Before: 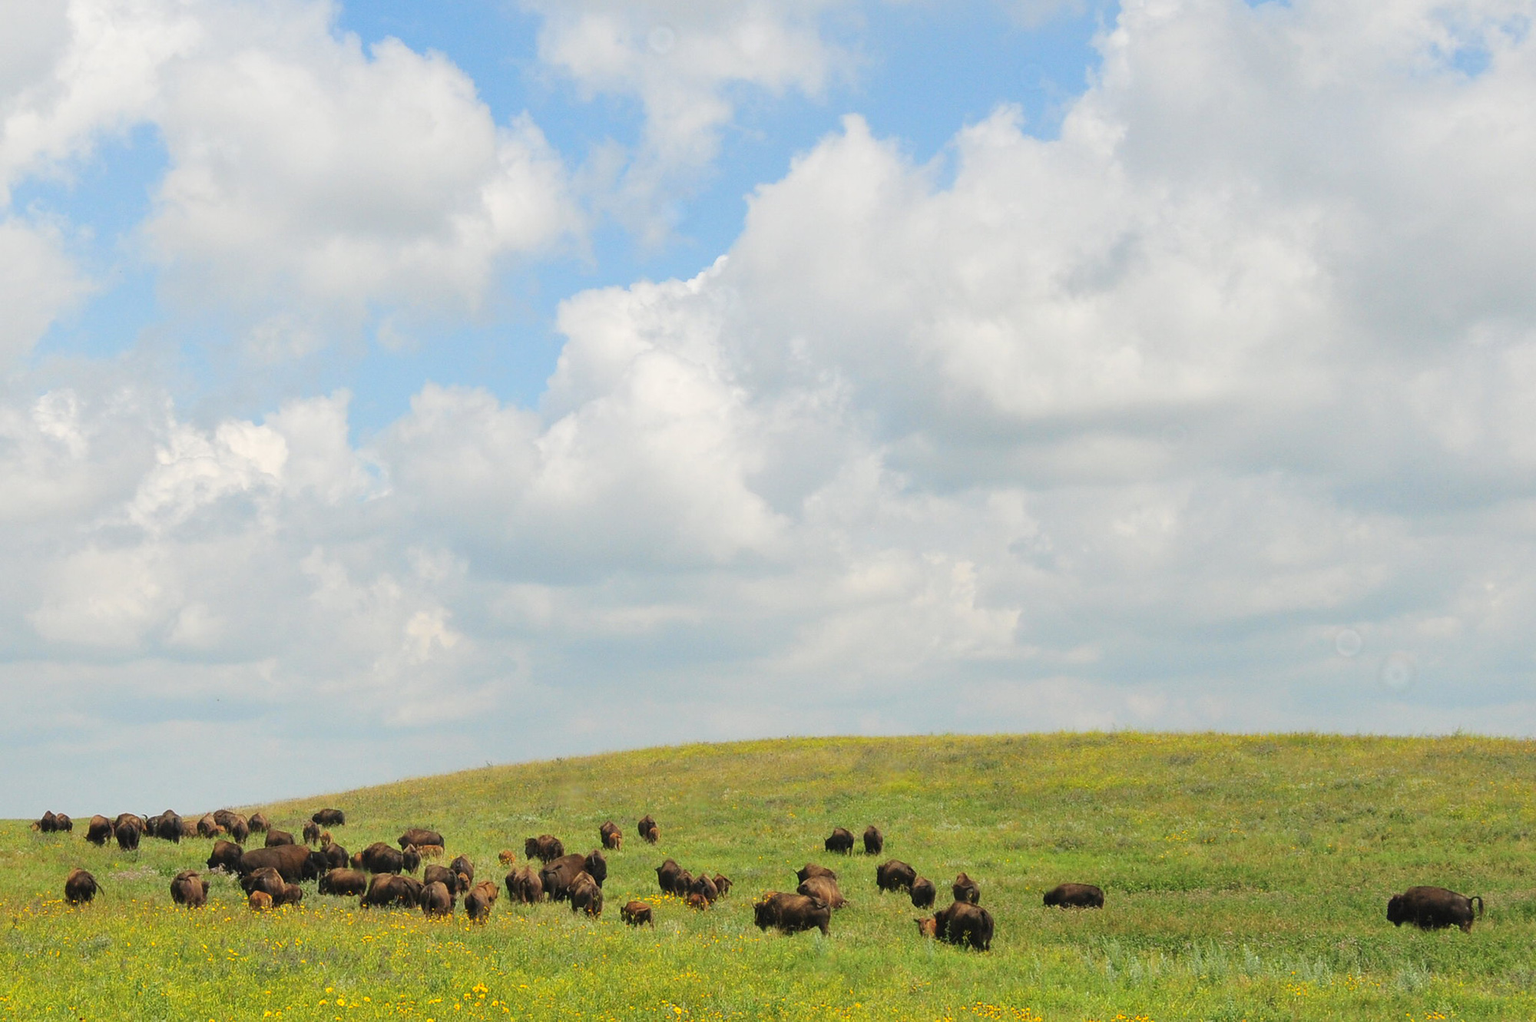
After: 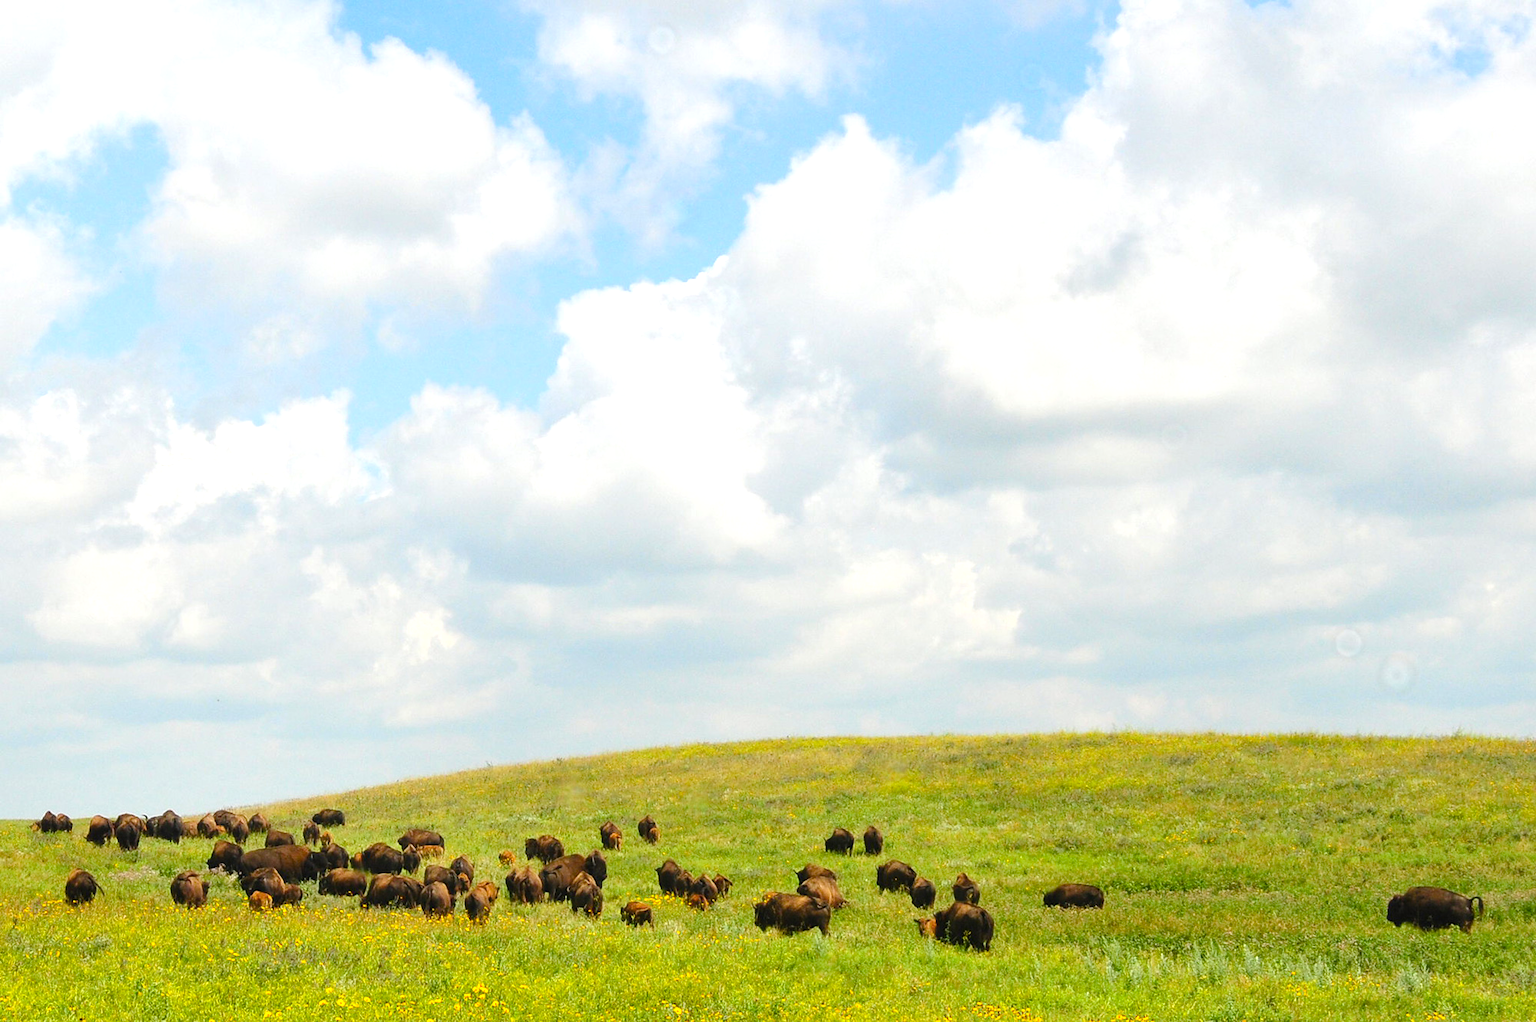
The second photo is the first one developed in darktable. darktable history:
color balance rgb: perceptual saturation grading › global saturation 35.11%, perceptual saturation grading › highlights -29.882%, perceptual saturation grading › shadows 34.851%, global vibrance 8.673%
exposure: exposure 0.209 EV, compensate exposure bias true, compensate highlight preservation false
tone equalizer: -8 EV -0.436 EV, -7 EV -0.421 EV, -6 EV -0.349 EV, -5 EV -0.193 EV, -3 EV 0.227 EV, -2 EV 0.305 EV, -1 EV 0.362 EV, +0 EV 0.409 EV, edges refinement/feathering 500, mask exposure compensation -1.57 EV, preserve details no
